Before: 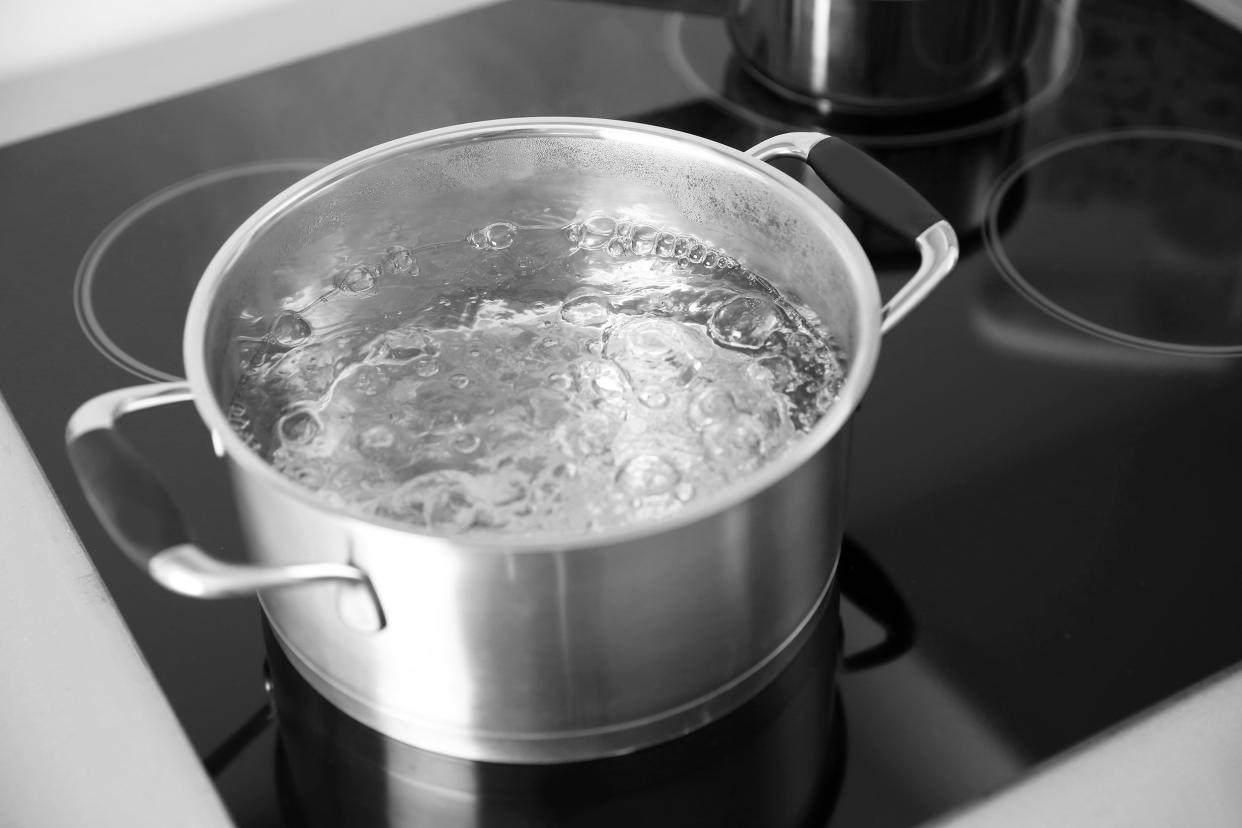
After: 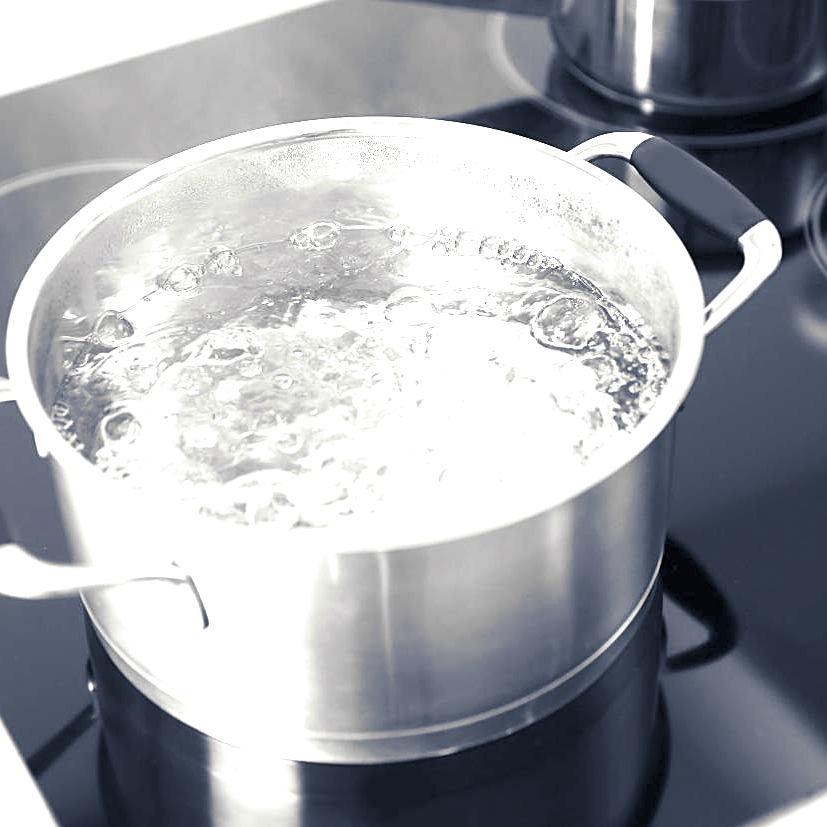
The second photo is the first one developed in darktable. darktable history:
color balance rgb: shadows lift › chroma 1%, shadows lift › hue 113°, highlights gain › chroma 0.2%, highlights gain › hue 333°, perceptual saturation grading › global saturation 20%, perceptual saturation grading › highlights -25%, perceptual saturation grading › shadows 25%, contrast -10%
sharpen: on, module defaults
exposure: black level correction 0, exposure 1.741 EV, compensate exposure bias true, compensate highlight preservation false
crop and rotate: left 14.292%, right 19.041%
split-toning: shadows › hue 230.4°
